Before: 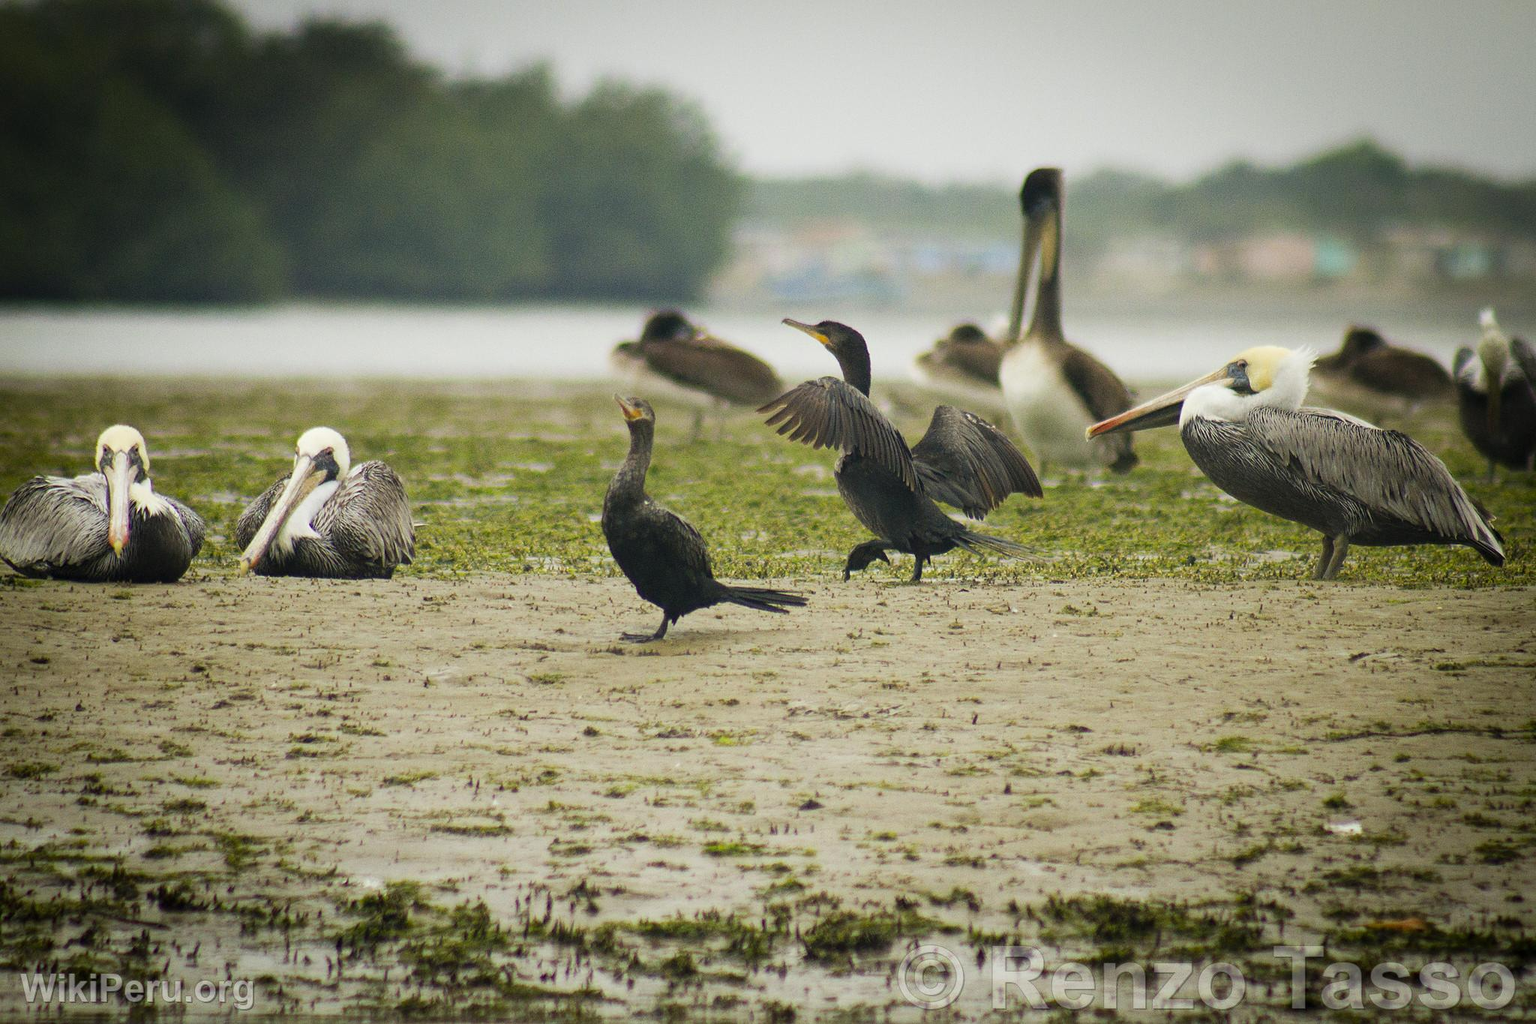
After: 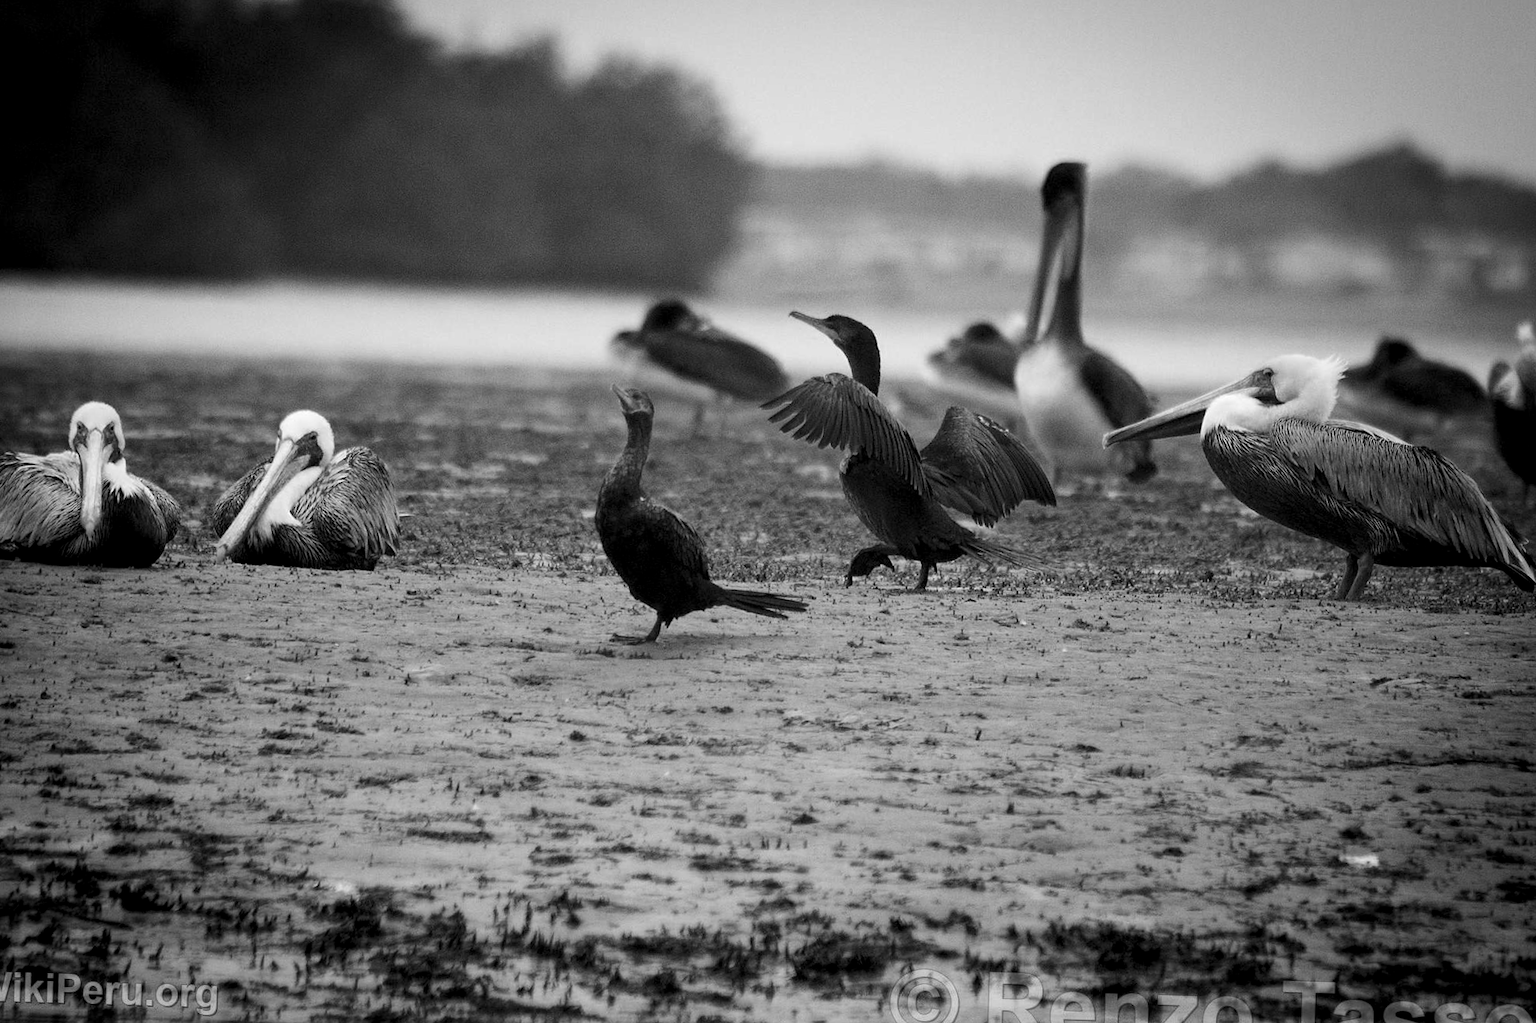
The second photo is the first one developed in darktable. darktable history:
local contrast: mode bilateral grid, contrast 10, coarseness 25, detail 110%, midtone range 0.2
crop and rotate: angle -1.69°
color calibration: output gray [0.21, 0.42, 0.37, 0], gray › normalize channels true, illuminant same as pipeline (D50), adaptation XYZ, x 0.346, y 0.359, gamut compression 0
white balance: red 1.042, blue 1.17
levels: levels [0.116, 0.574, 1]
